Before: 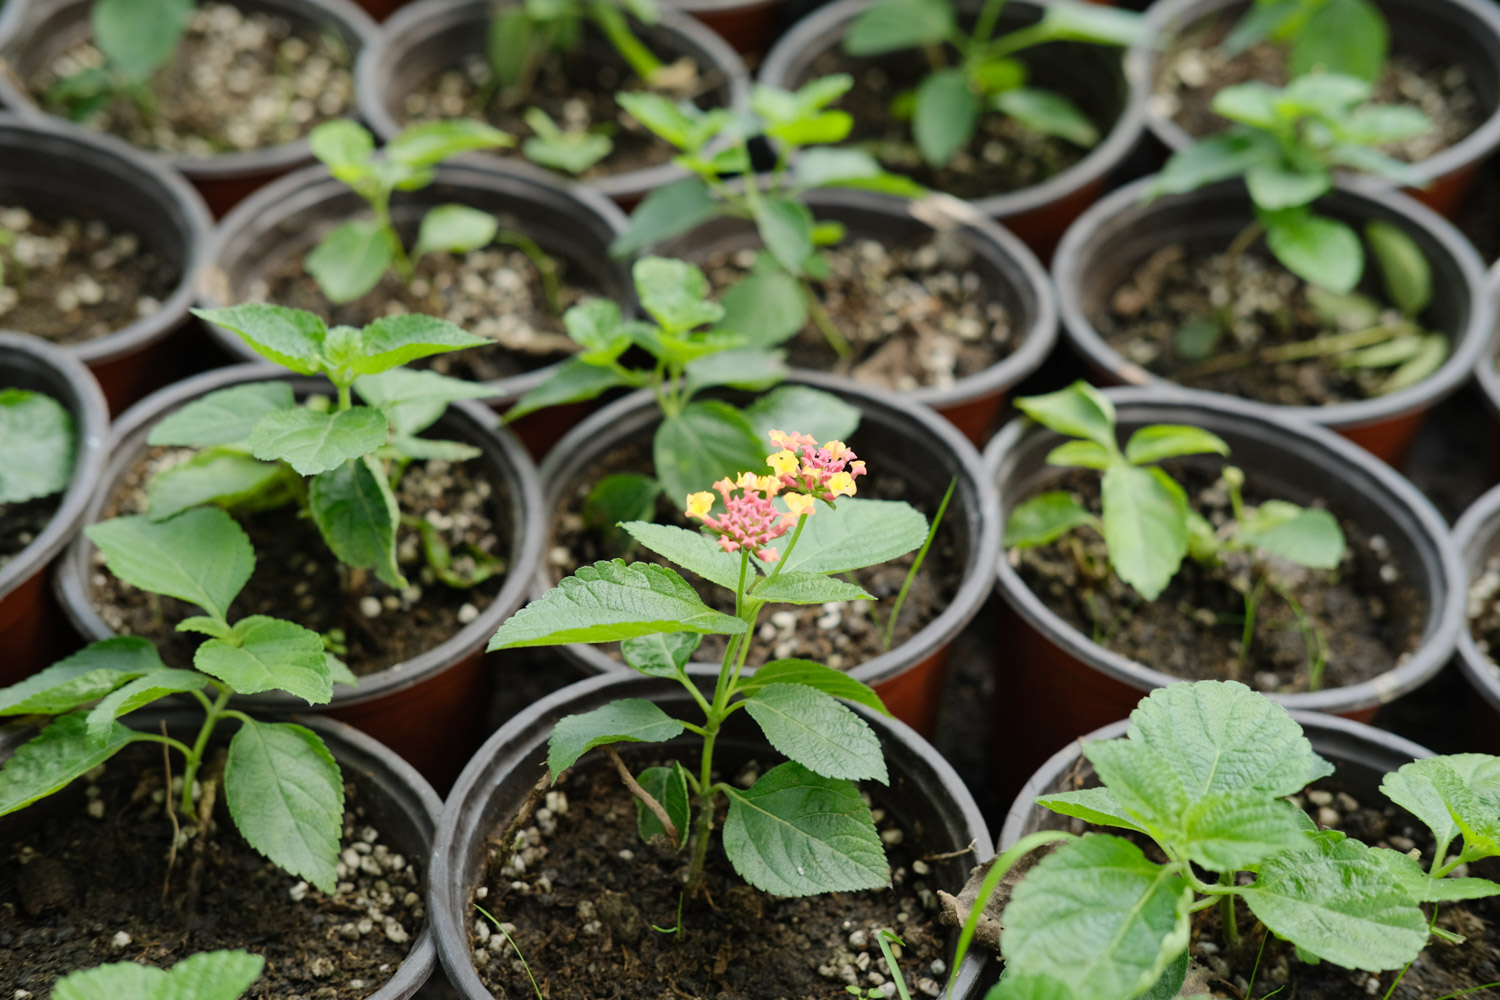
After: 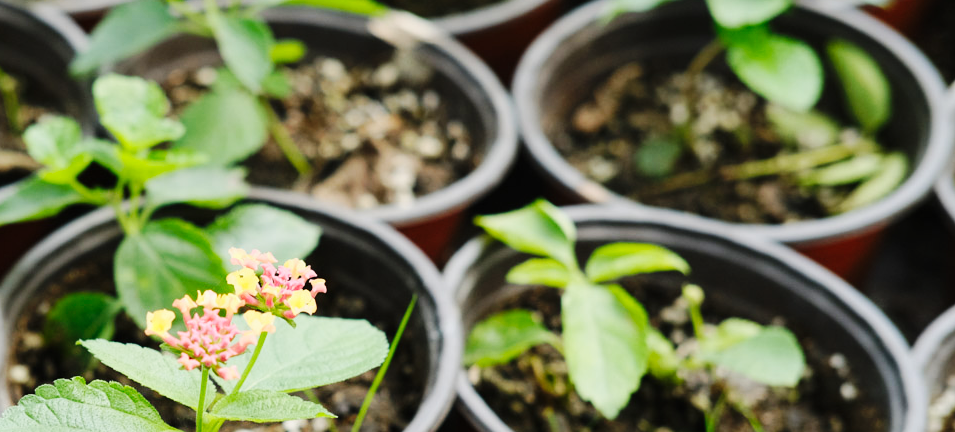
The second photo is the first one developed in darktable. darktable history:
local contrast: mode bilateral grid, contrast 100, coarseness 100, detail 91%, midtone range 0.2
crop: left 36.005%, top 18.293%, right 0.31%, bottom 38.444%
base curve: curves: ch0 [(0, 0) (0.032, 0.025) (0.121, 0.166) (0.206, 0.329) (0.605, 0.79) (1, 1)], preserve colors none
